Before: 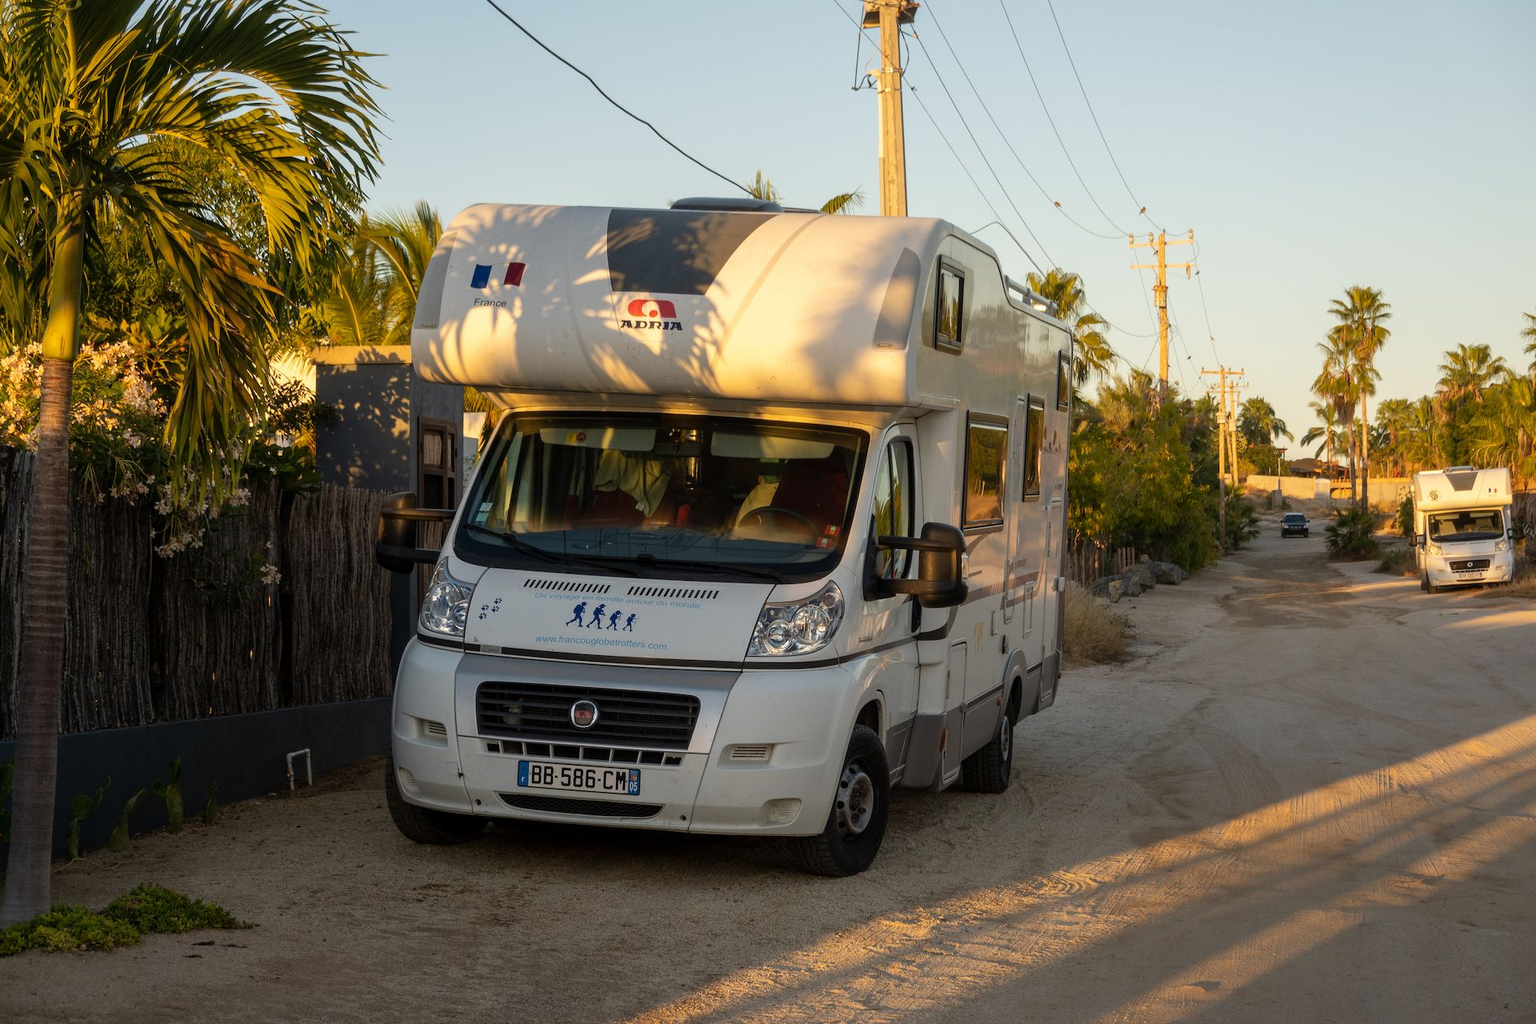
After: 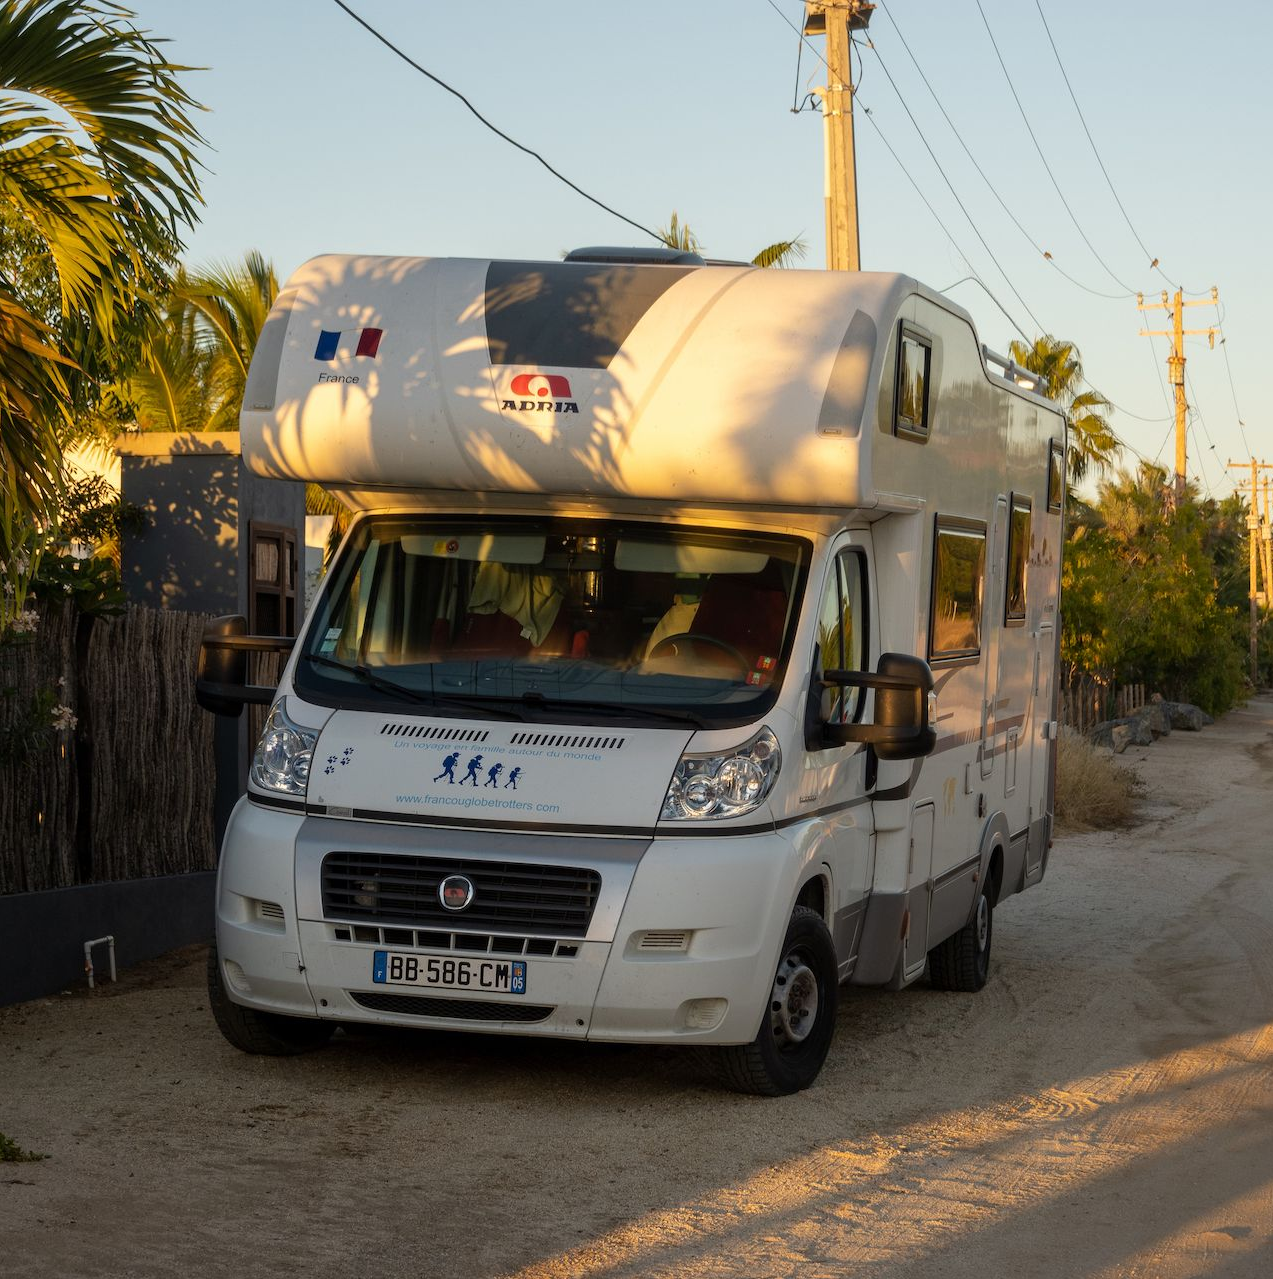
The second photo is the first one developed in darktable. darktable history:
crop and rotate: left 14.294%, right 19.404%
